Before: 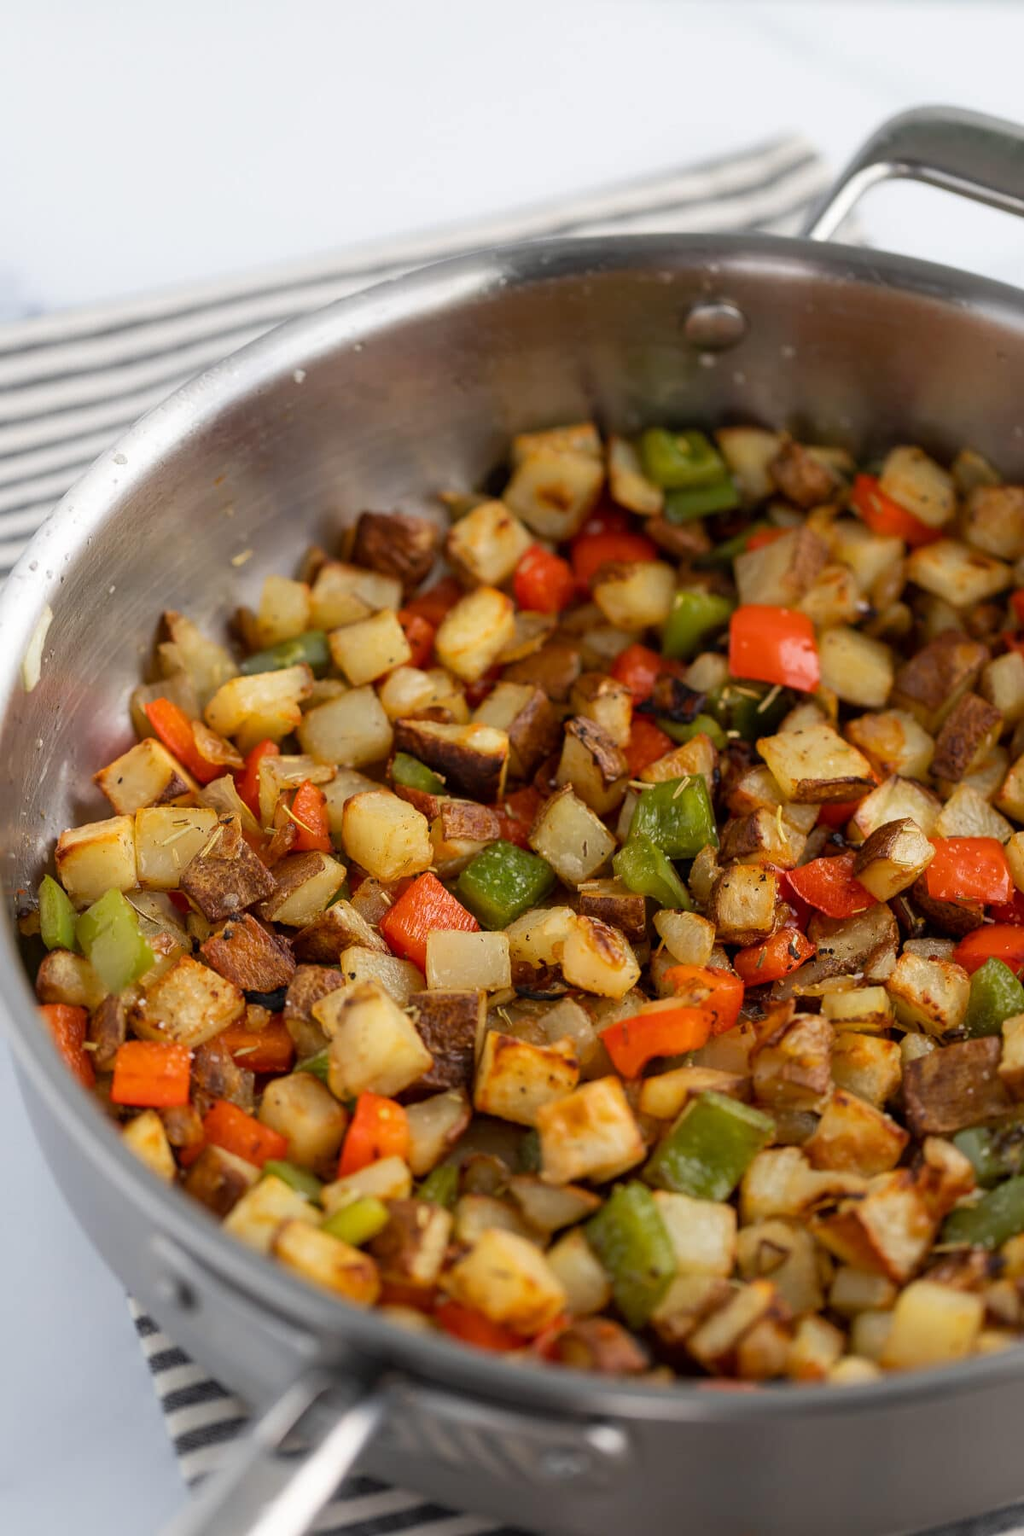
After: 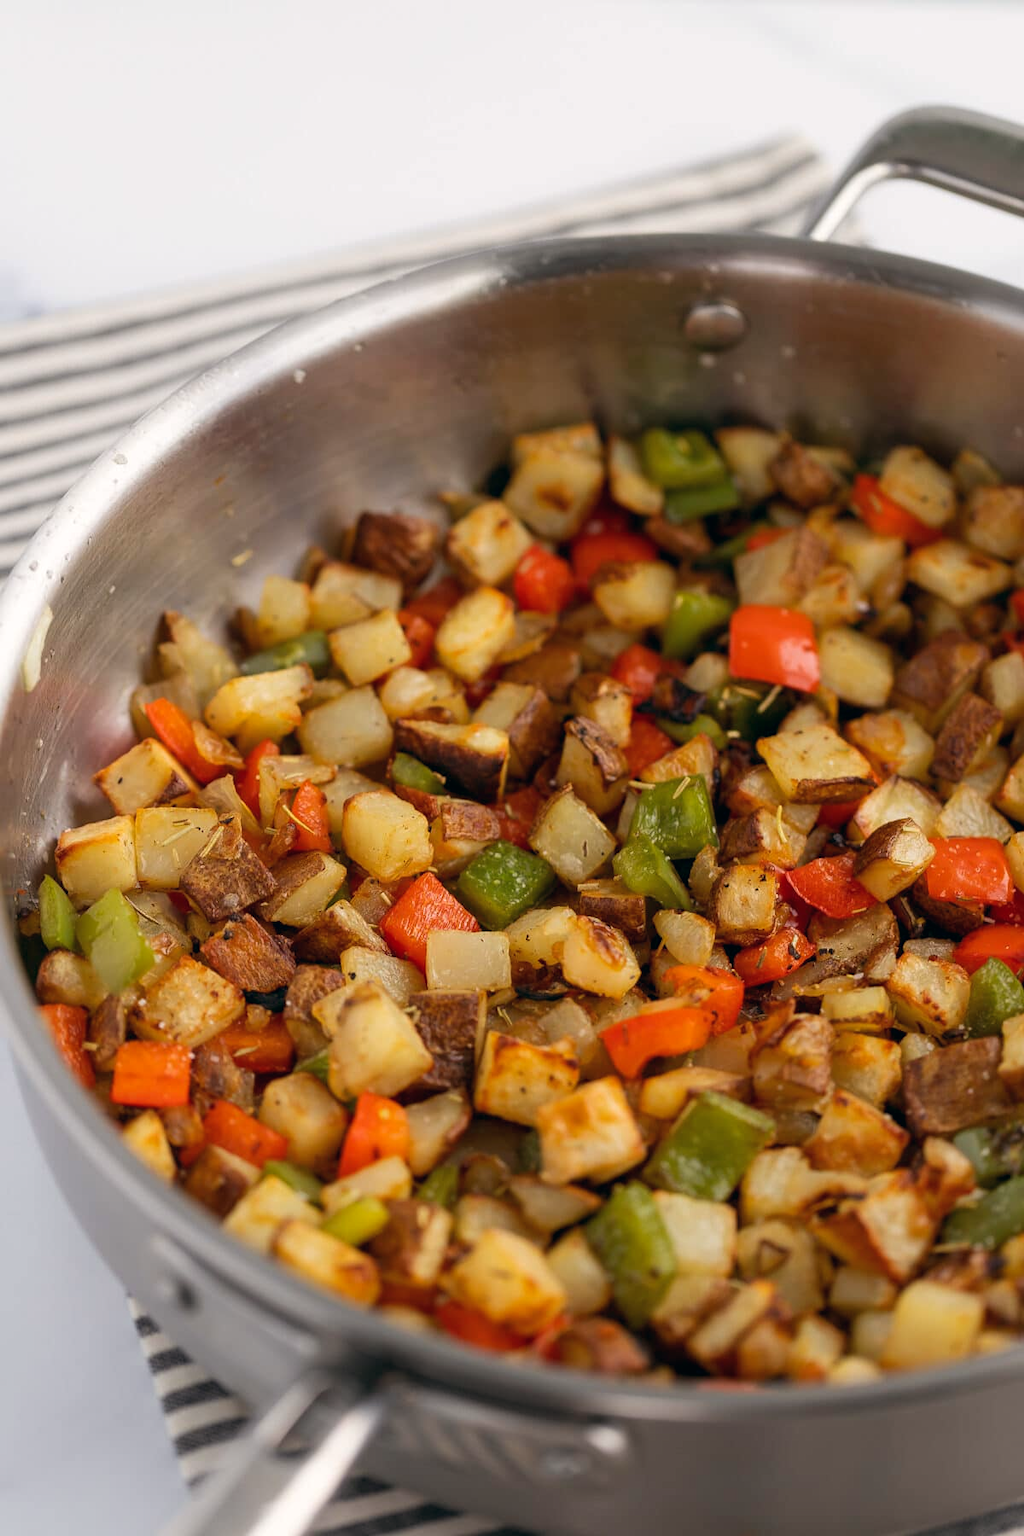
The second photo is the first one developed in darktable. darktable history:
color balance: lift [1, 0.998, 1.001, 1.002], gamma [1, 1.02, 1, 0.98], gain [1, 1.02, 1.003, 0.98]
